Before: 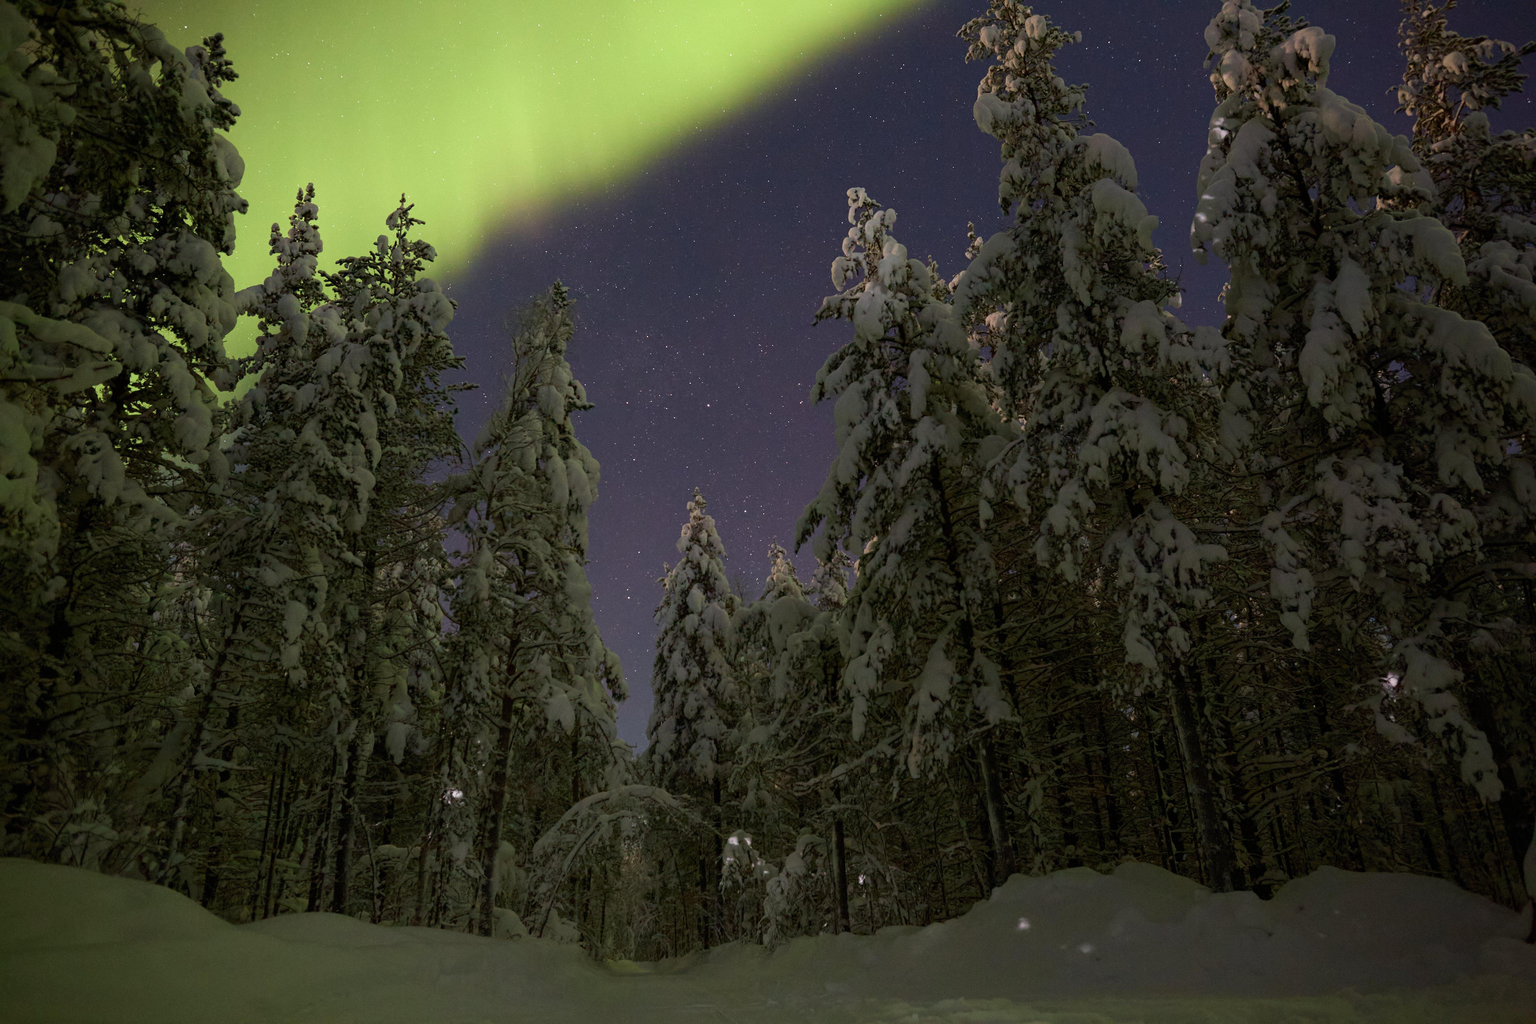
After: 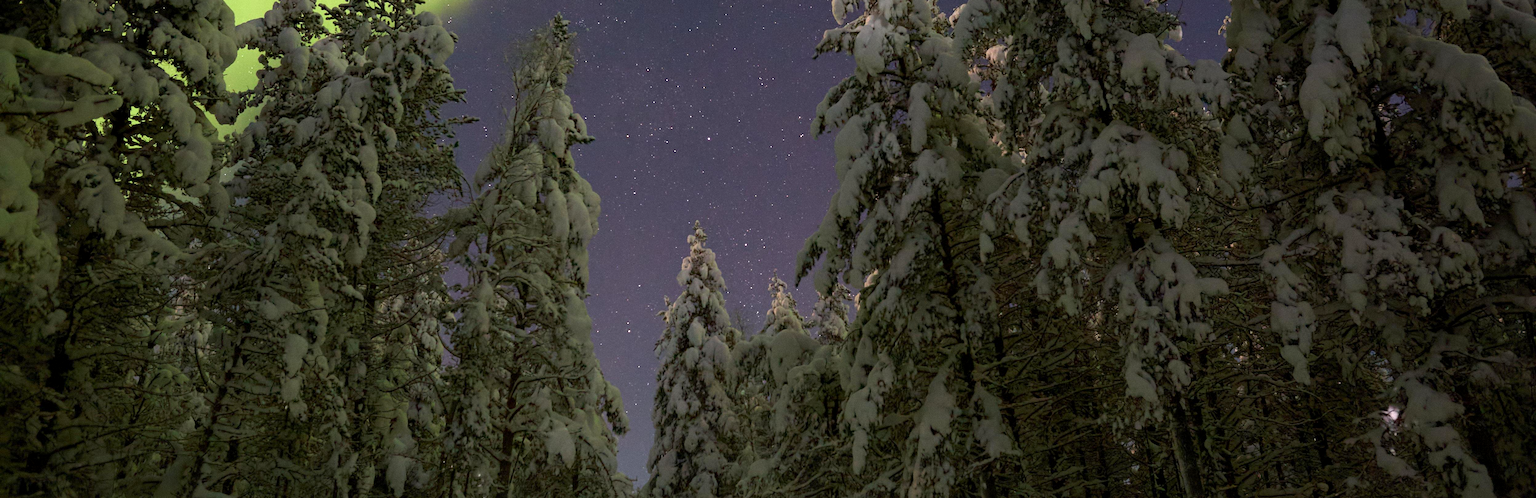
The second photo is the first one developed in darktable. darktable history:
crop and rotate: top 26.075%, bottom 25.203%
exposure: black level correction 0.001, exposure 0.499 EV, compensate highlight preservation false
